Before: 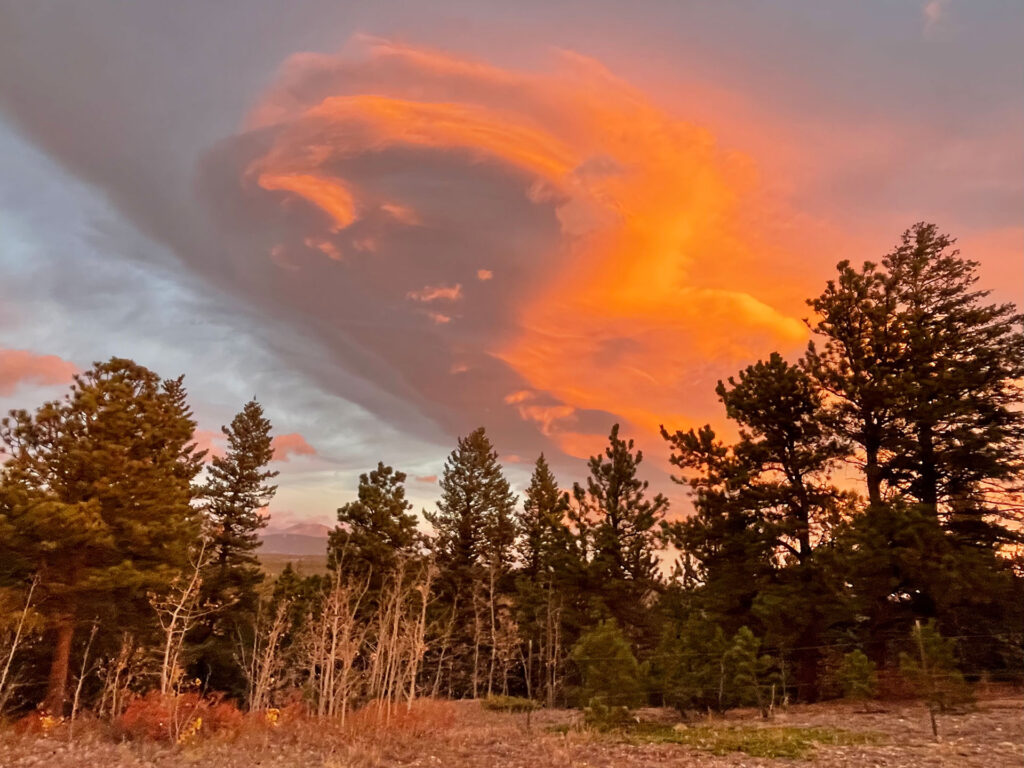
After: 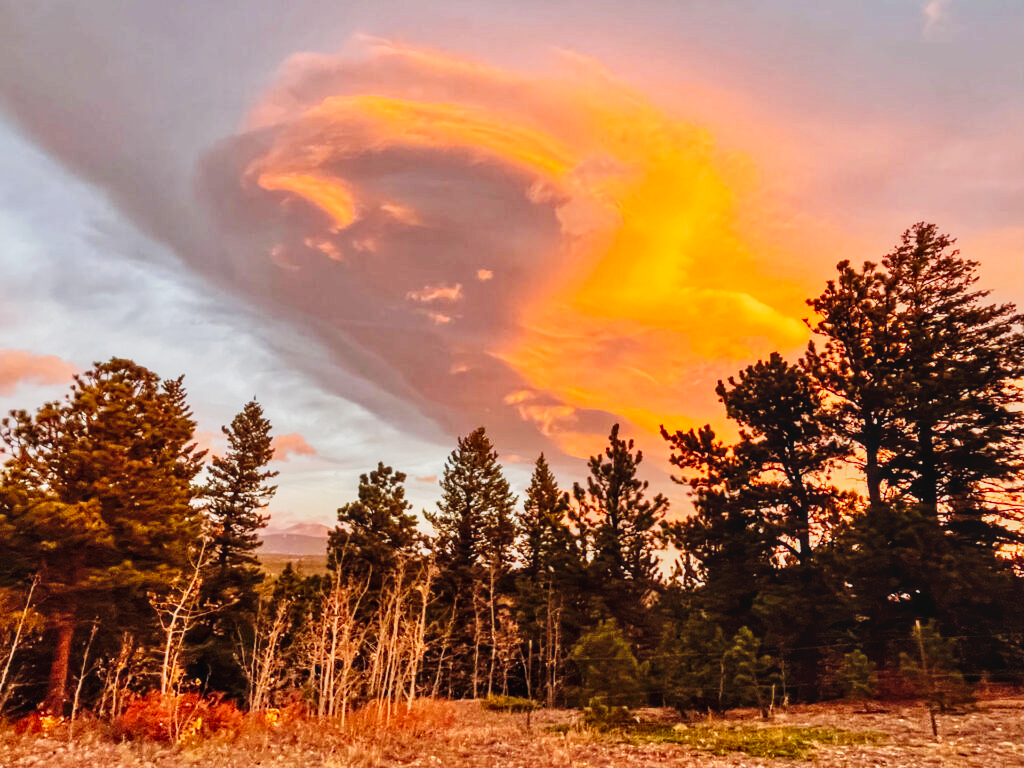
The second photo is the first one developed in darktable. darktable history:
local contrast: on, module defaults
tone curve: curves: ch0 [(0, 0.036) (0.037, 0.042) (0.184, 0.146) (0.438, 0.521) (0.54, 0.668) (0.698, 0.835) (0.856, 0.92) (1, 0.98)]; ch1 [(0, 0) (0.393, 0.415) (0.447, 0.448) (0.482, 0.459) (0.509, 0.496) (0.527, 0.525) (0.571, 0.602) (0.619, 0.671) (0.715, 0.729) (1, 1)]; ch2 [(0, 0) (0.369, 0.388) (0.449, 0.454) (0.499, 0.5) (0.521, 0.517) (0.53, 0.544) (0.561, 0.607) (0.674, 0.735) (1, 1)], preserve colors none
